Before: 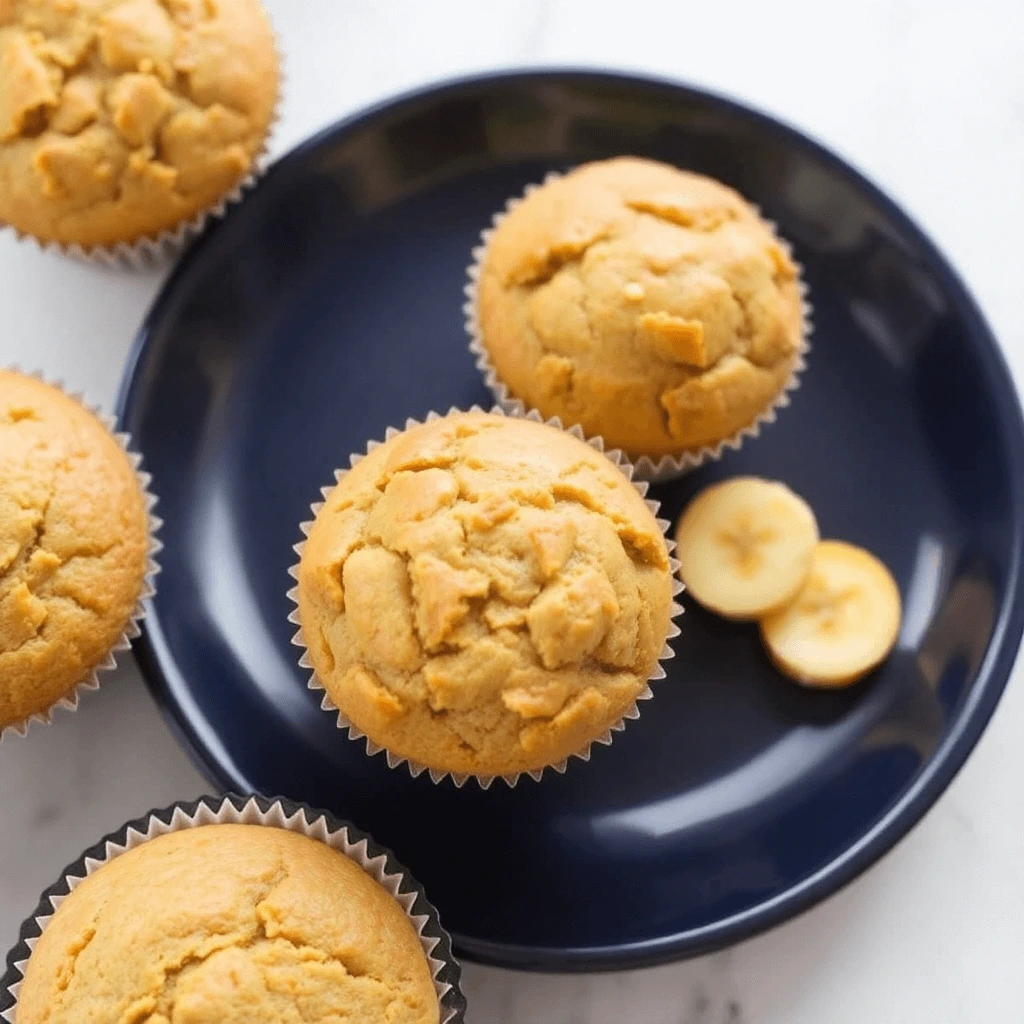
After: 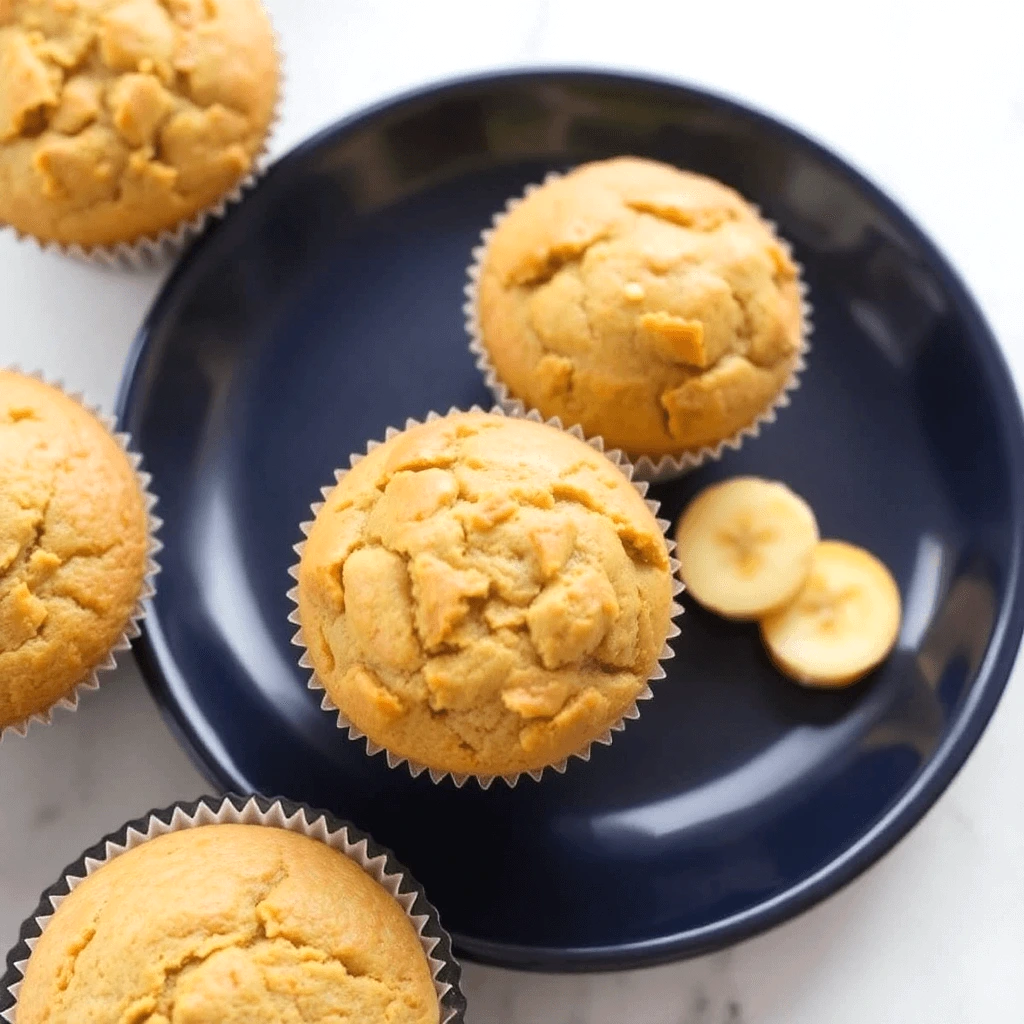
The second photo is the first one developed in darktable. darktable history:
levels: levels [0, 0.48, 0.961]
